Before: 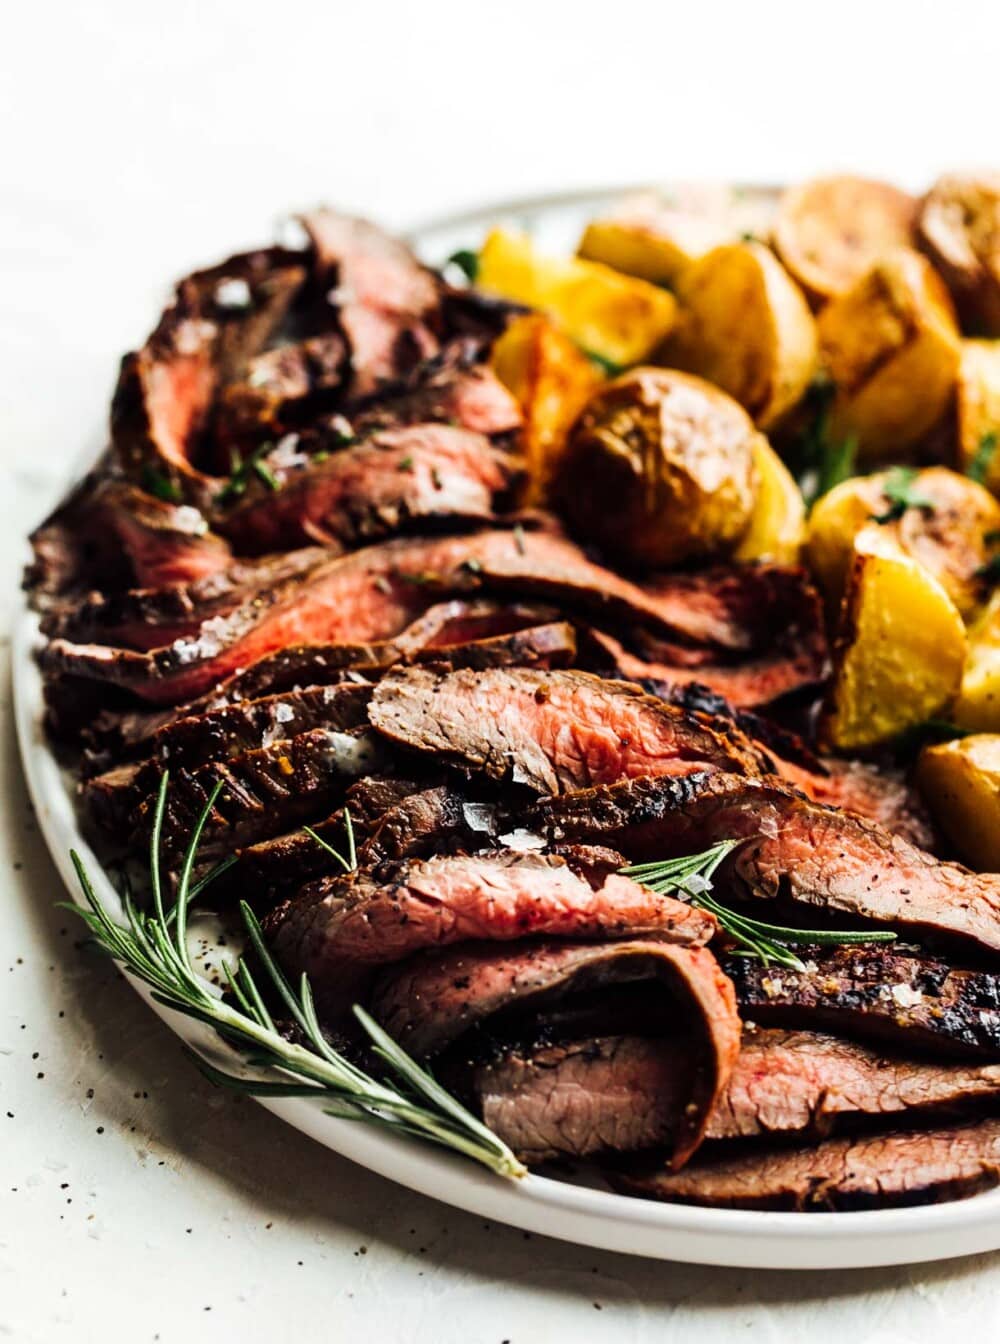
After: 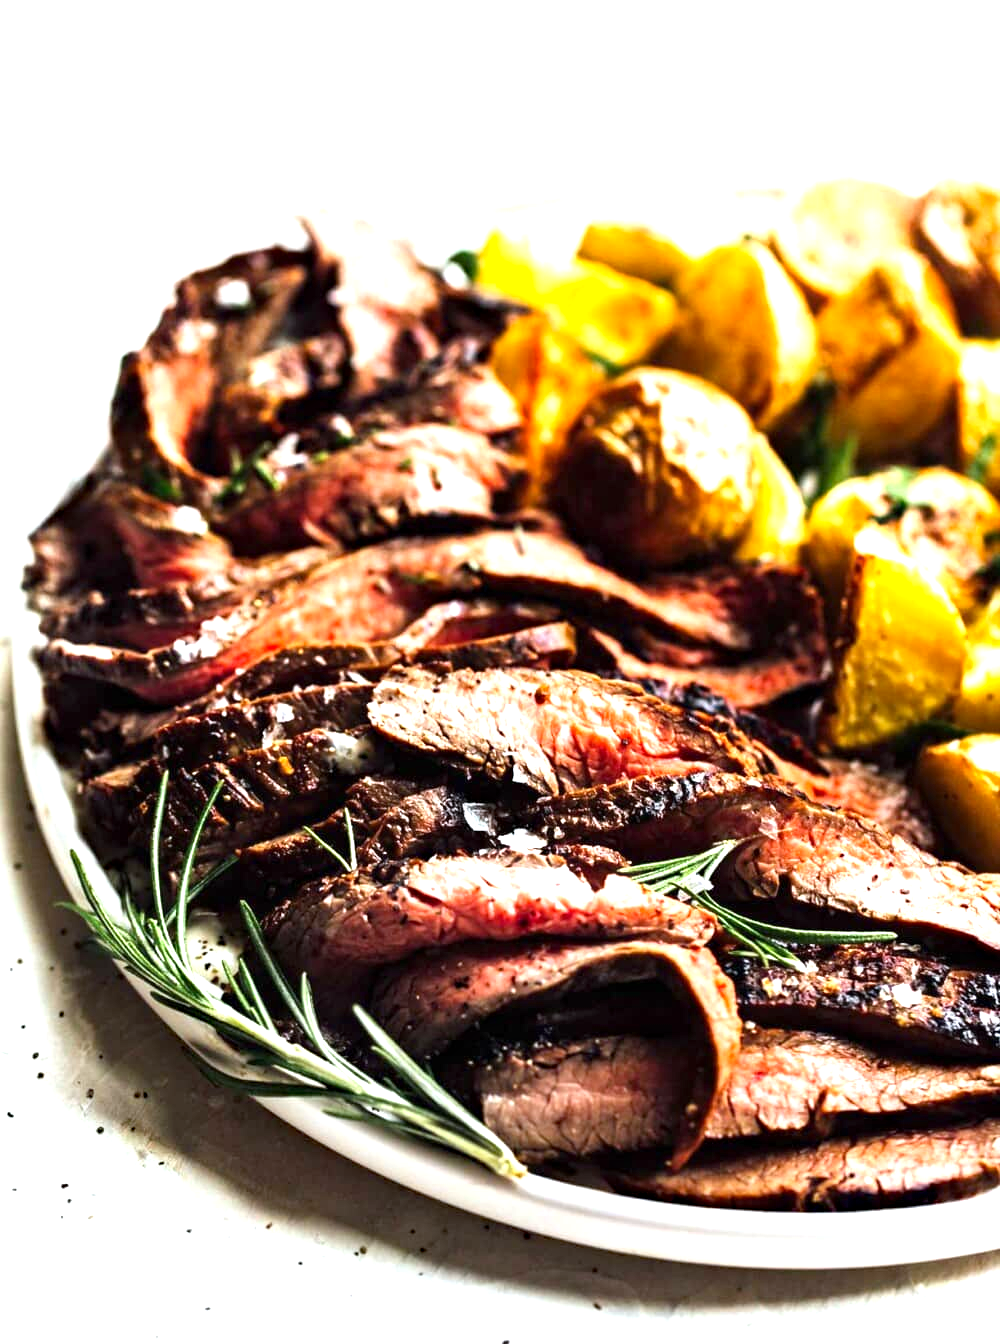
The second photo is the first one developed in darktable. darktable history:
white balance: red 0.983, blue 1.036
exposure: exposure 1 EV, compensate highlight preservation false
haze removal: on, module defaults
